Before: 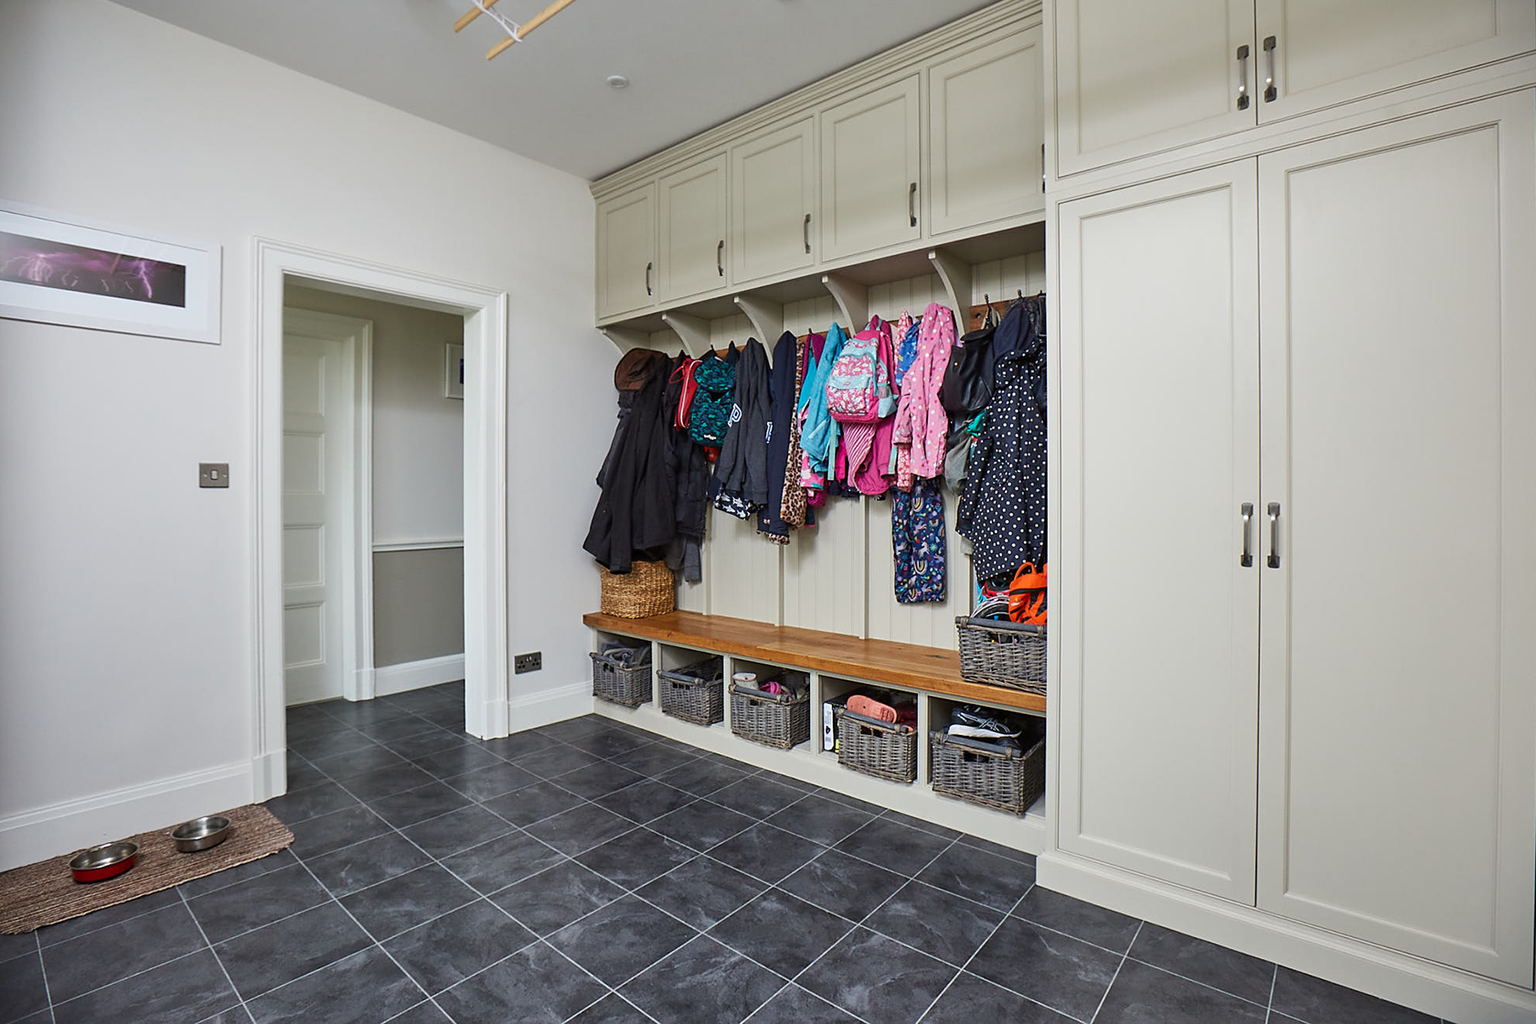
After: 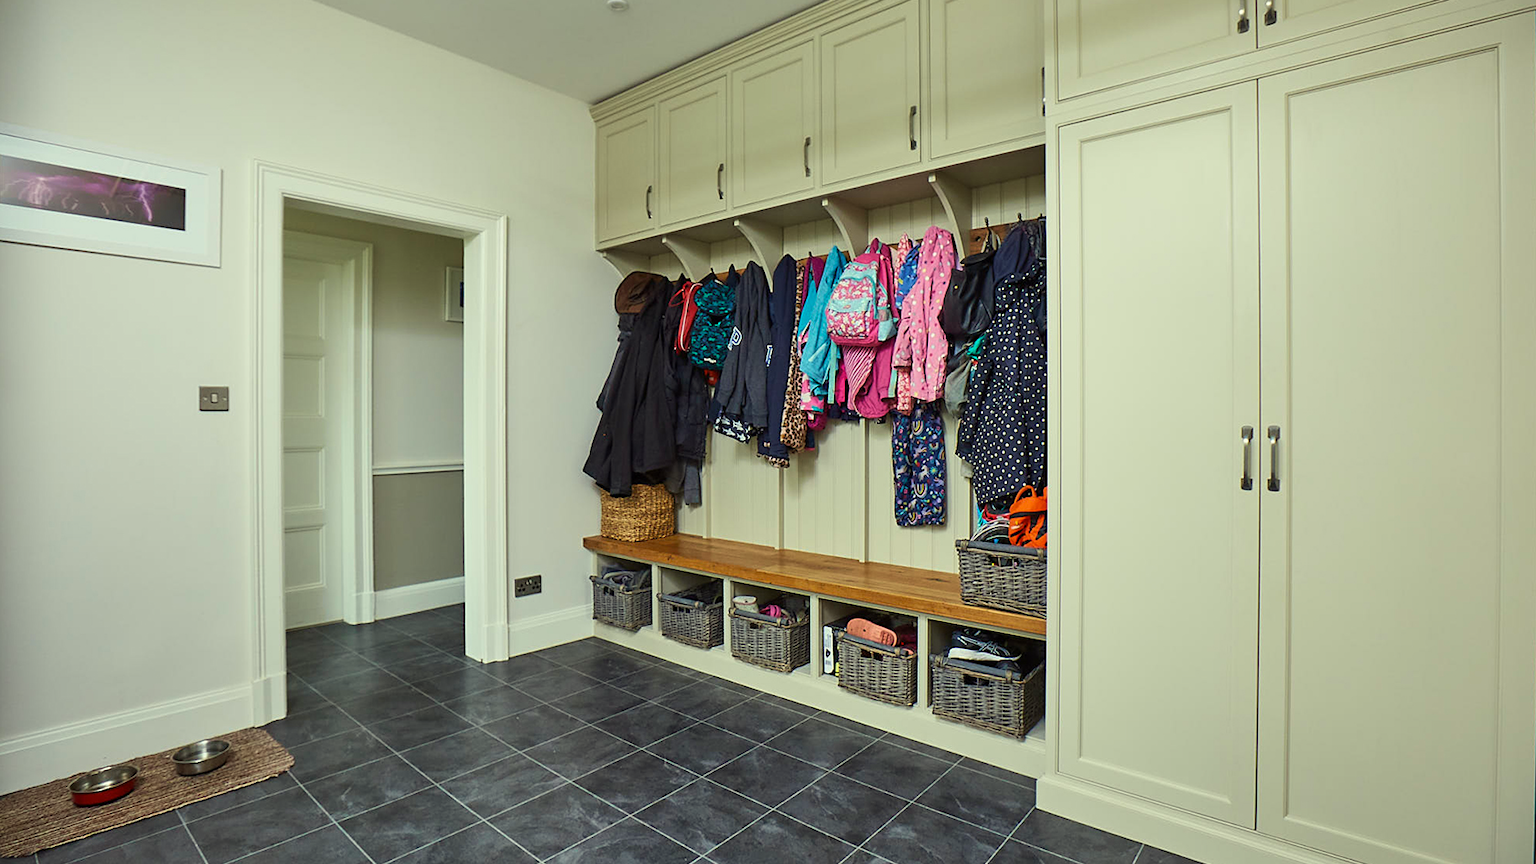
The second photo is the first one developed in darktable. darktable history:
color correction: highlights a* -5.84, highlights b* 11.23
velvia: on, module defaults
crop: top 7.565%, bottom 7.981%
